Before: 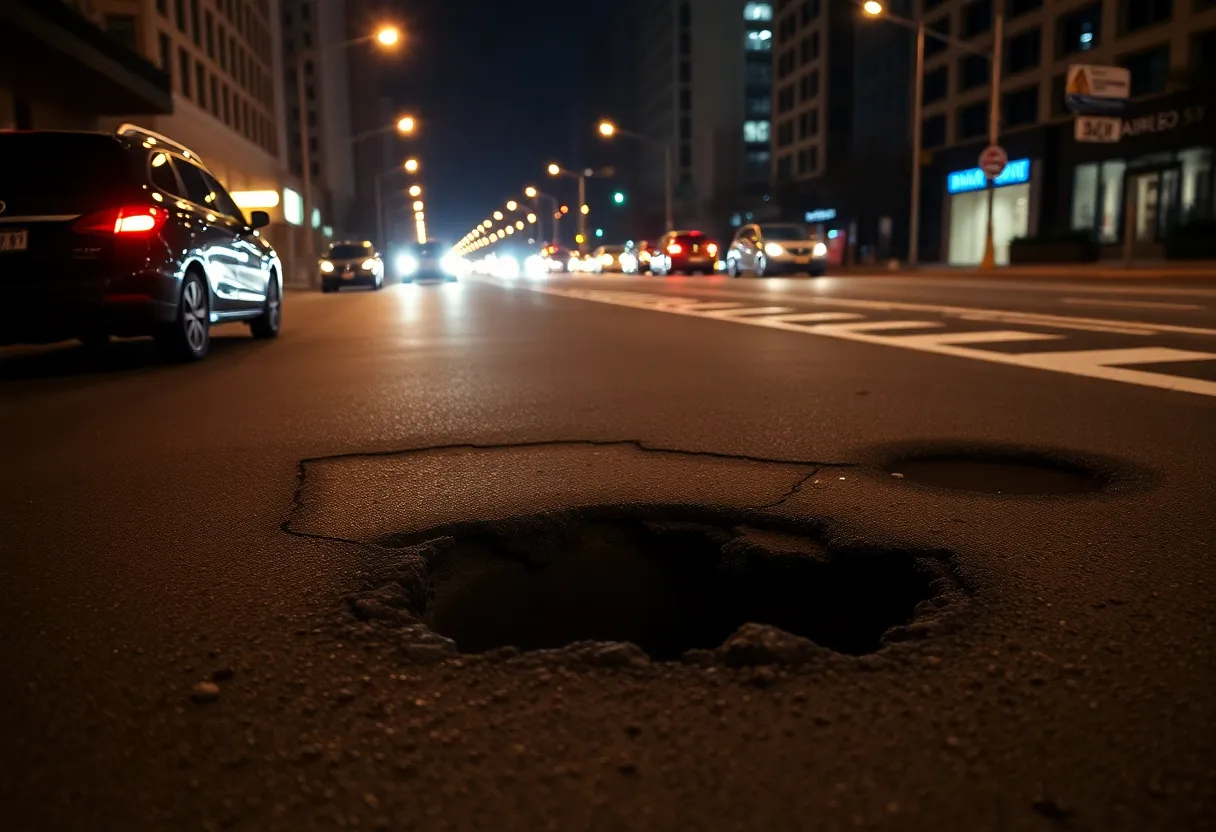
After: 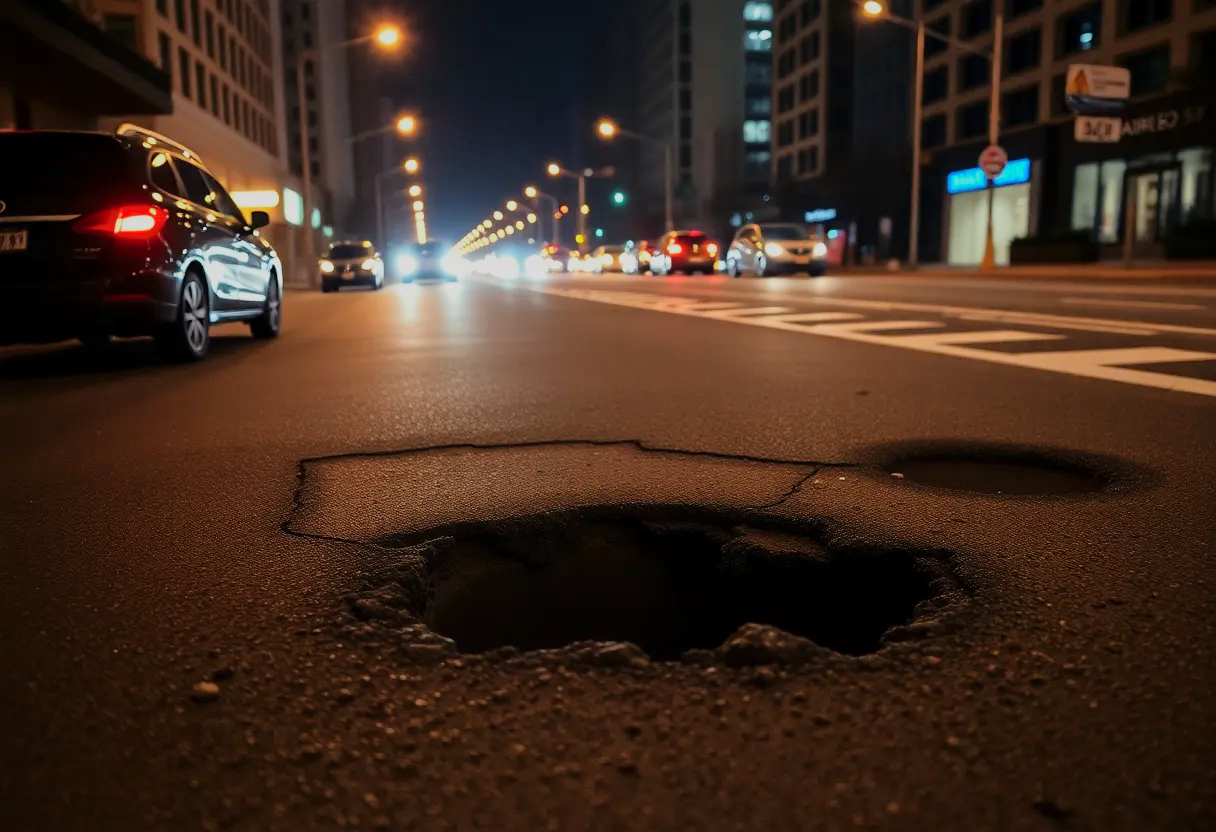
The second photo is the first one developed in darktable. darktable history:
tone curve: curves: ch0 [(0, 0) (0.091, 0.066) (0.184, 0.16) (0.491, 0.519) (0.748, 0.765) (1, 0.919)]; ch1 [(0, 0) (0.179, 0.173) (0.322, 0.32) (0.424, 0.424) (0.502, 0.504) (0.56, 0.575) (0.631, 0.675) (0.777, 0.806) (1, 1)]; ch2 [(0, 0) (0.434, 0.447) (0.497, 0.498) (0.539, 0.566) (0.676, 0.691) (1, 1)], color space Lab, linked channels, preserve colors none
shadows and highlights: on, module defaults
